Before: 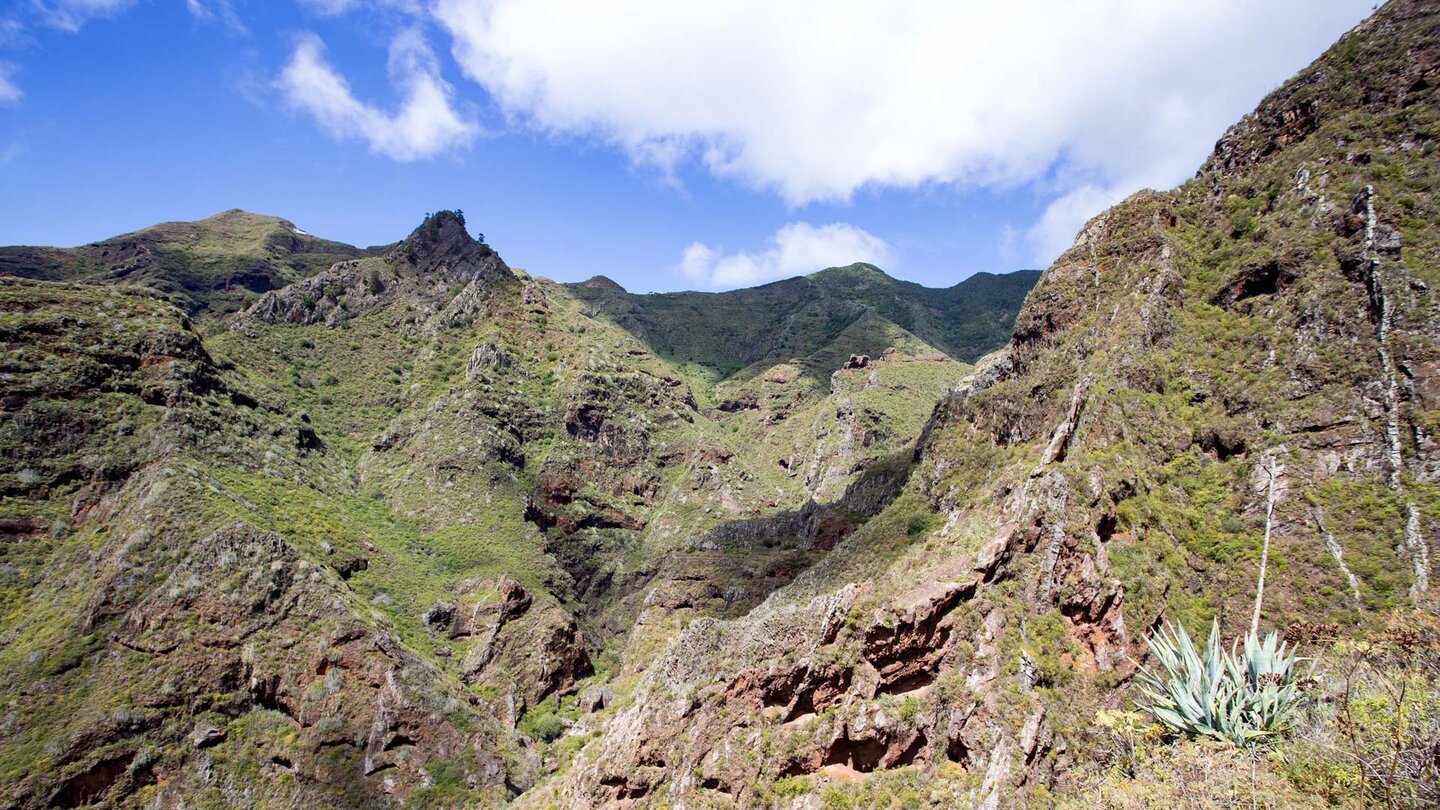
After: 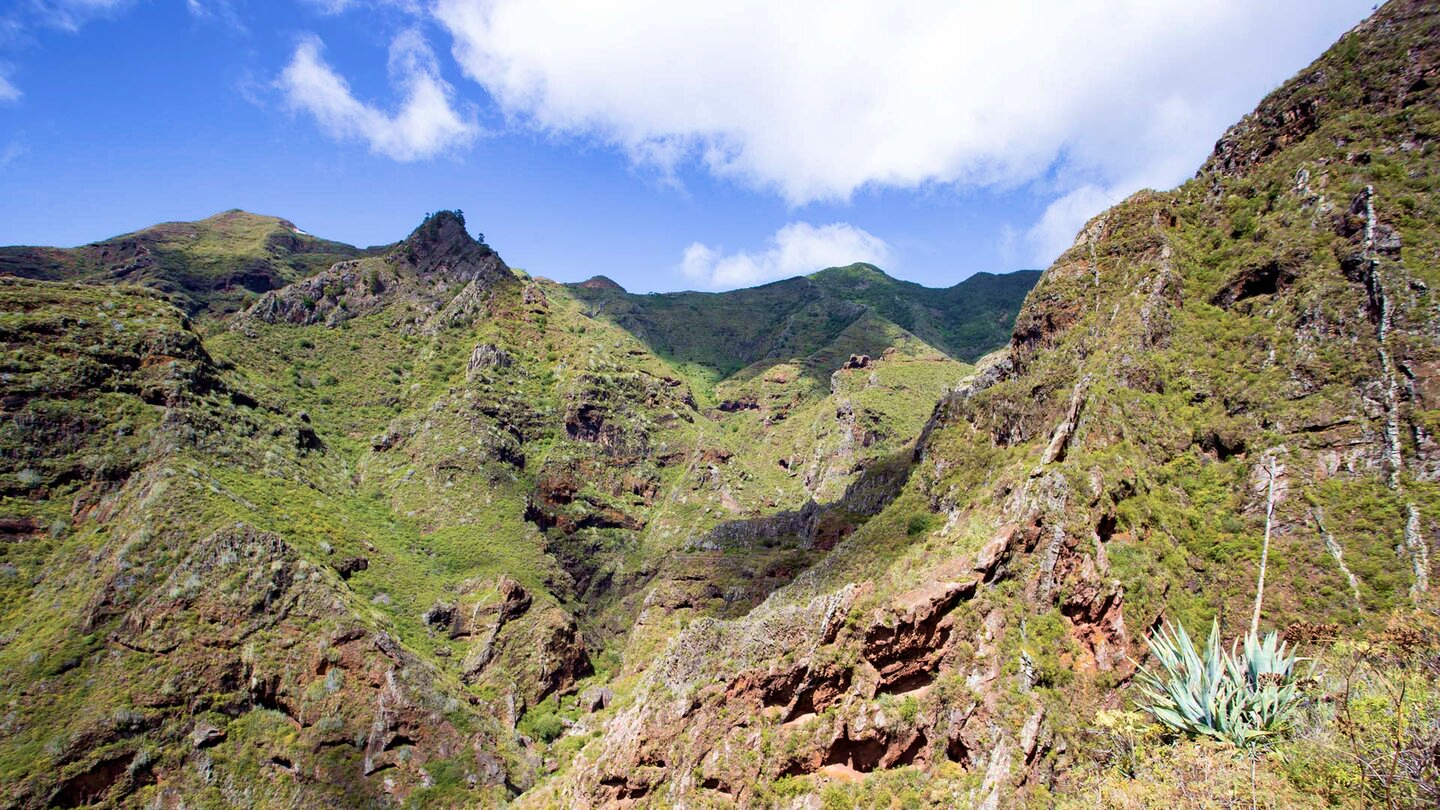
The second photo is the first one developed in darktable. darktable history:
velvia: strength 44.35%
